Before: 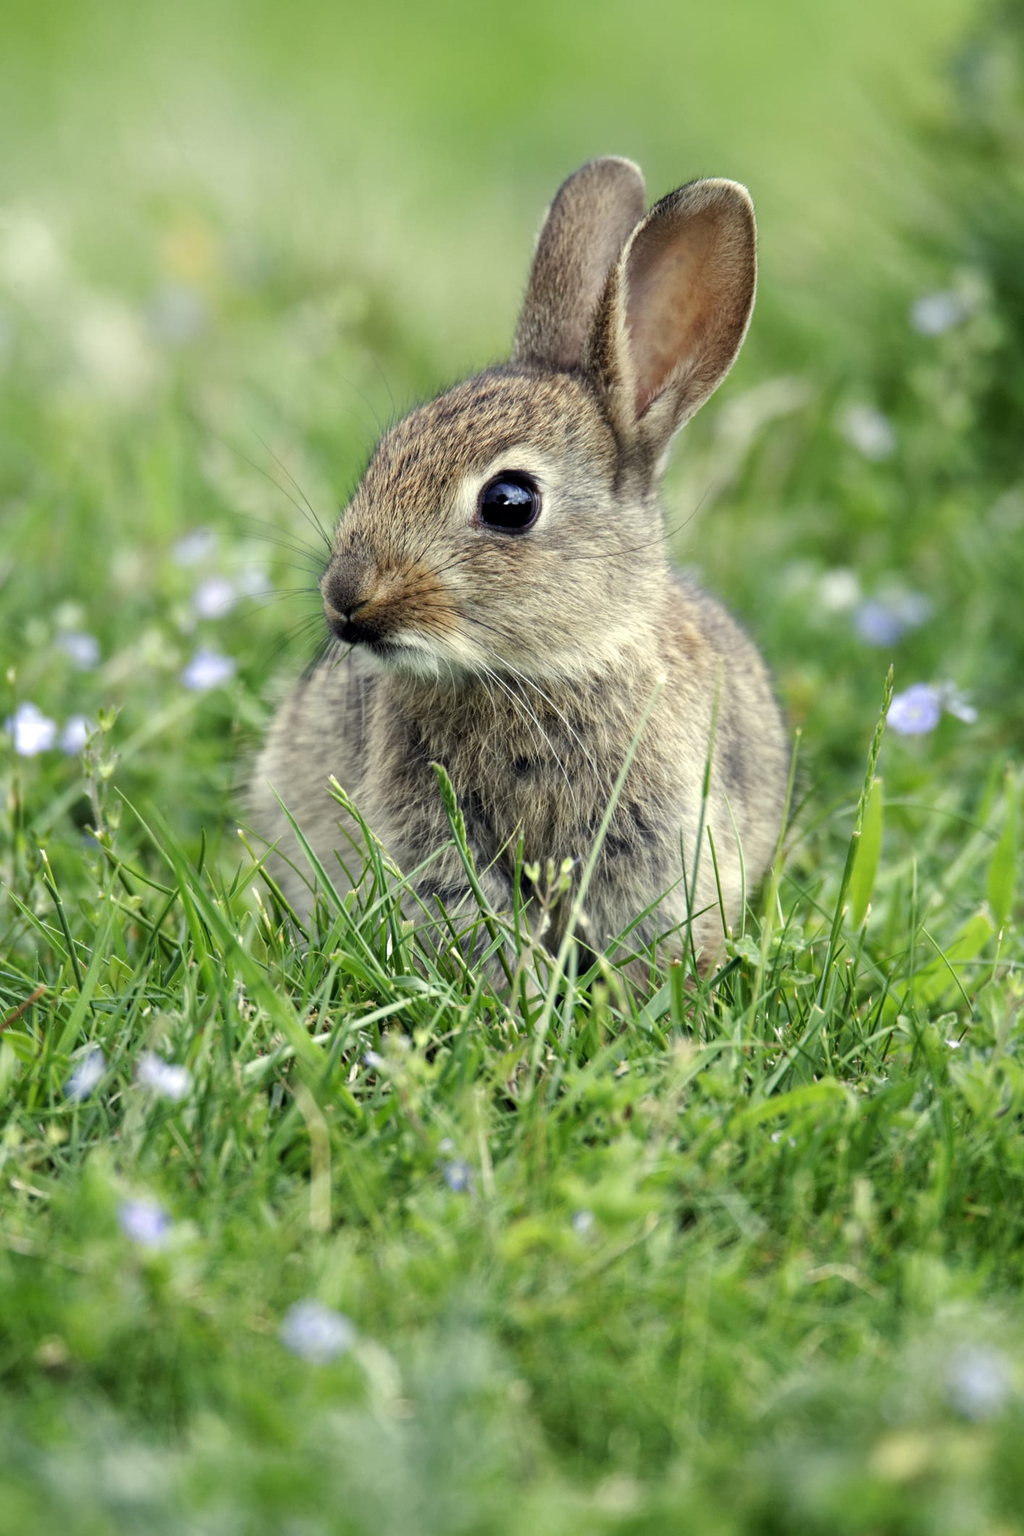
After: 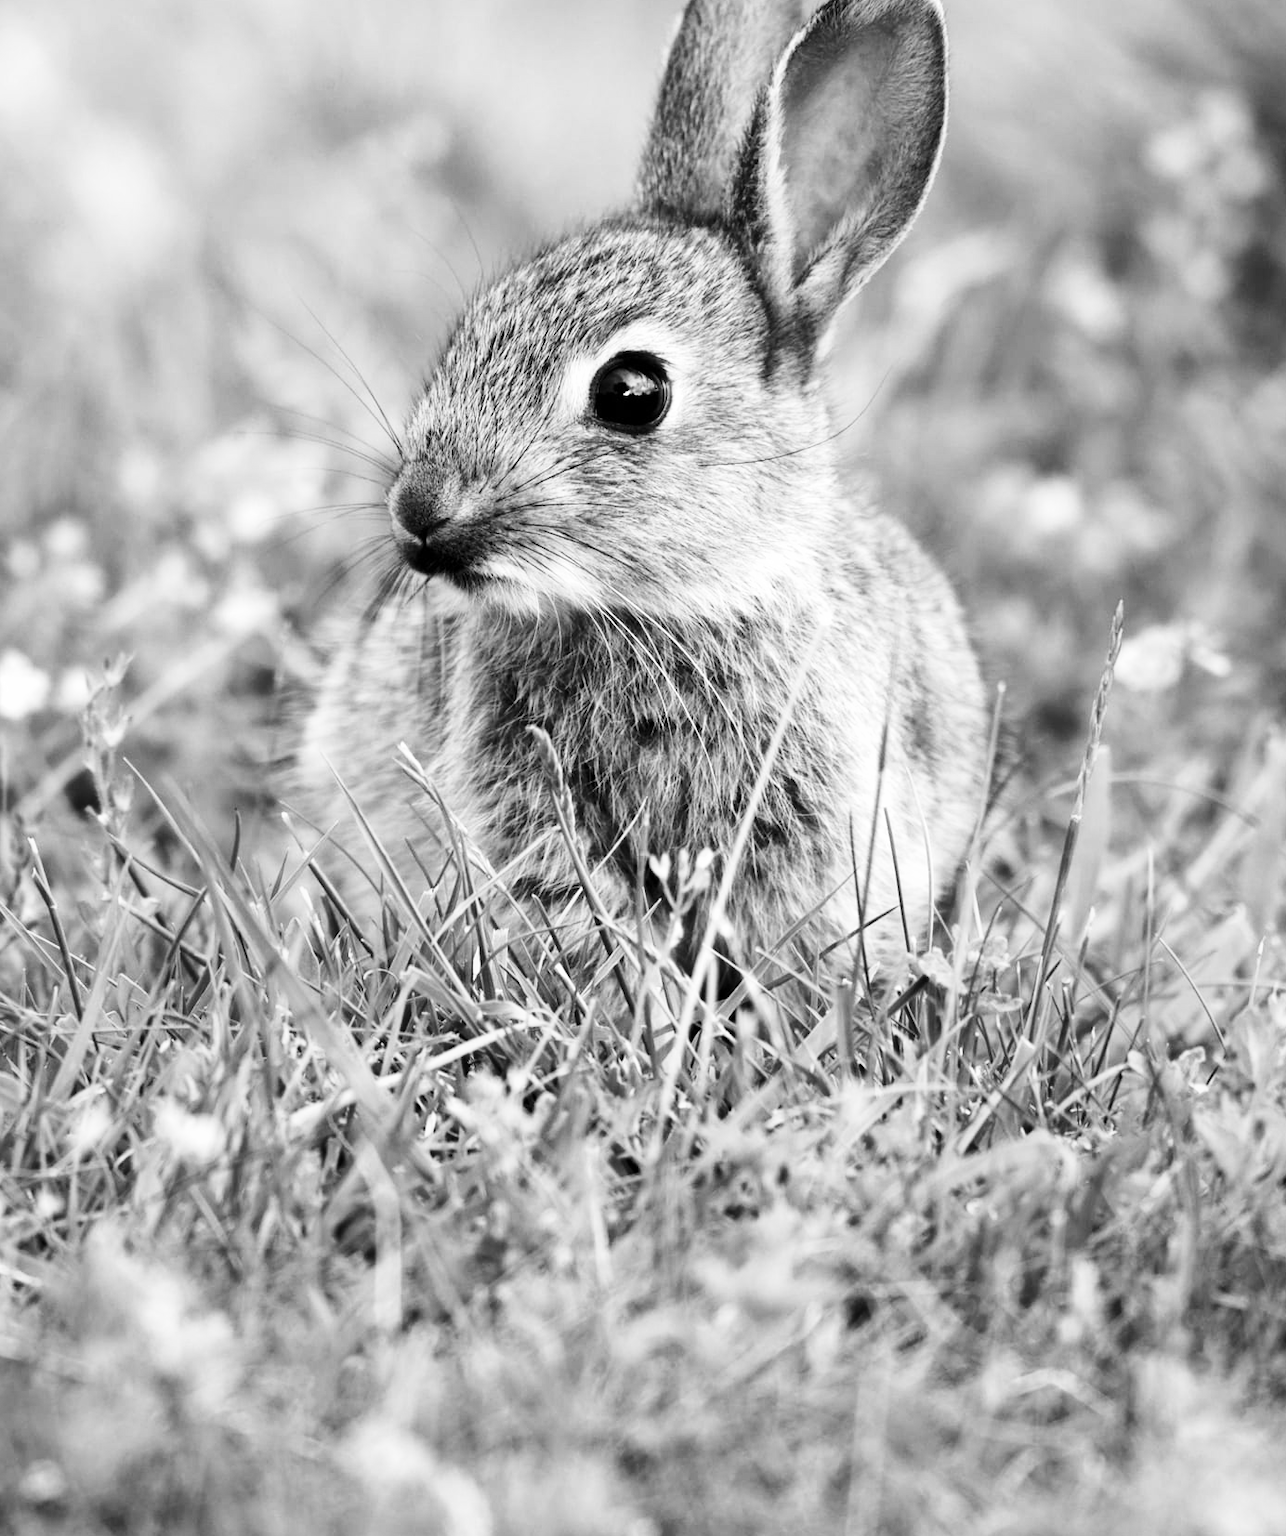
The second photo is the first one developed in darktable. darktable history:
contrast brightness saturation: contrast 0.1, brightness 0.02, saturation 0.02
base curve: curves: ch0 [(0, 0) (0.036, 0.037) (0.121, 0.228) (0.46, 0.76) (0.859, 0.983) (1, 1)], preserve colors none
crop and rotate: left 1.814%, top 12.818%, right 0.25%, bottom 9.225%
shadows and highlights: soften with gaussian
monochrome: on, module defaults
